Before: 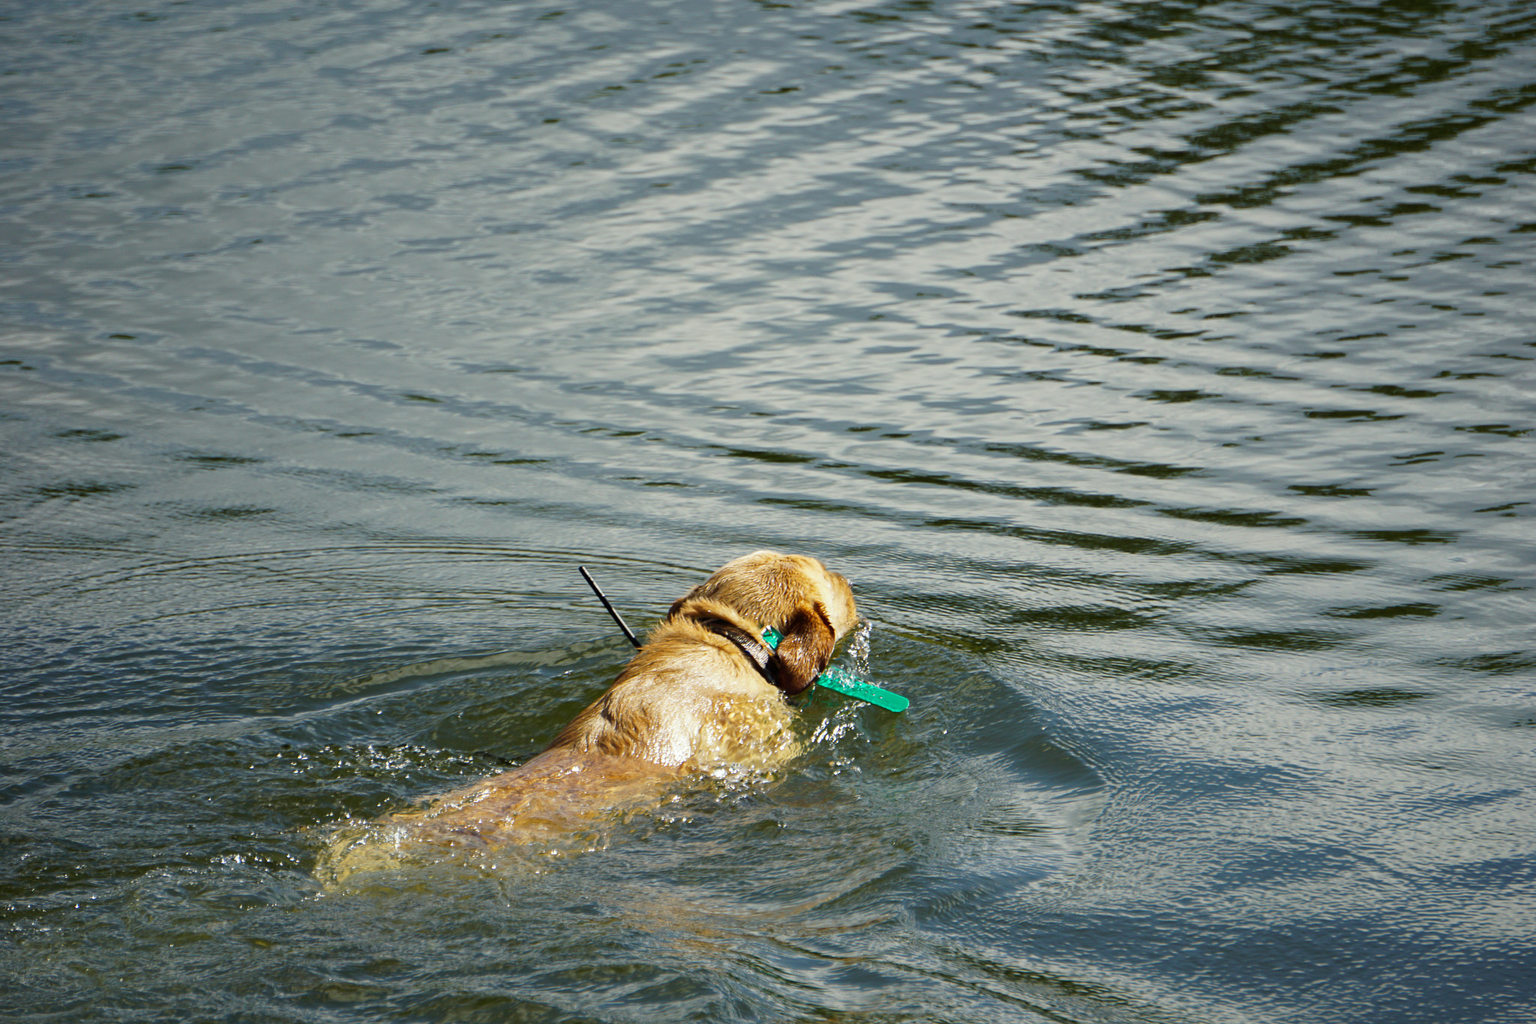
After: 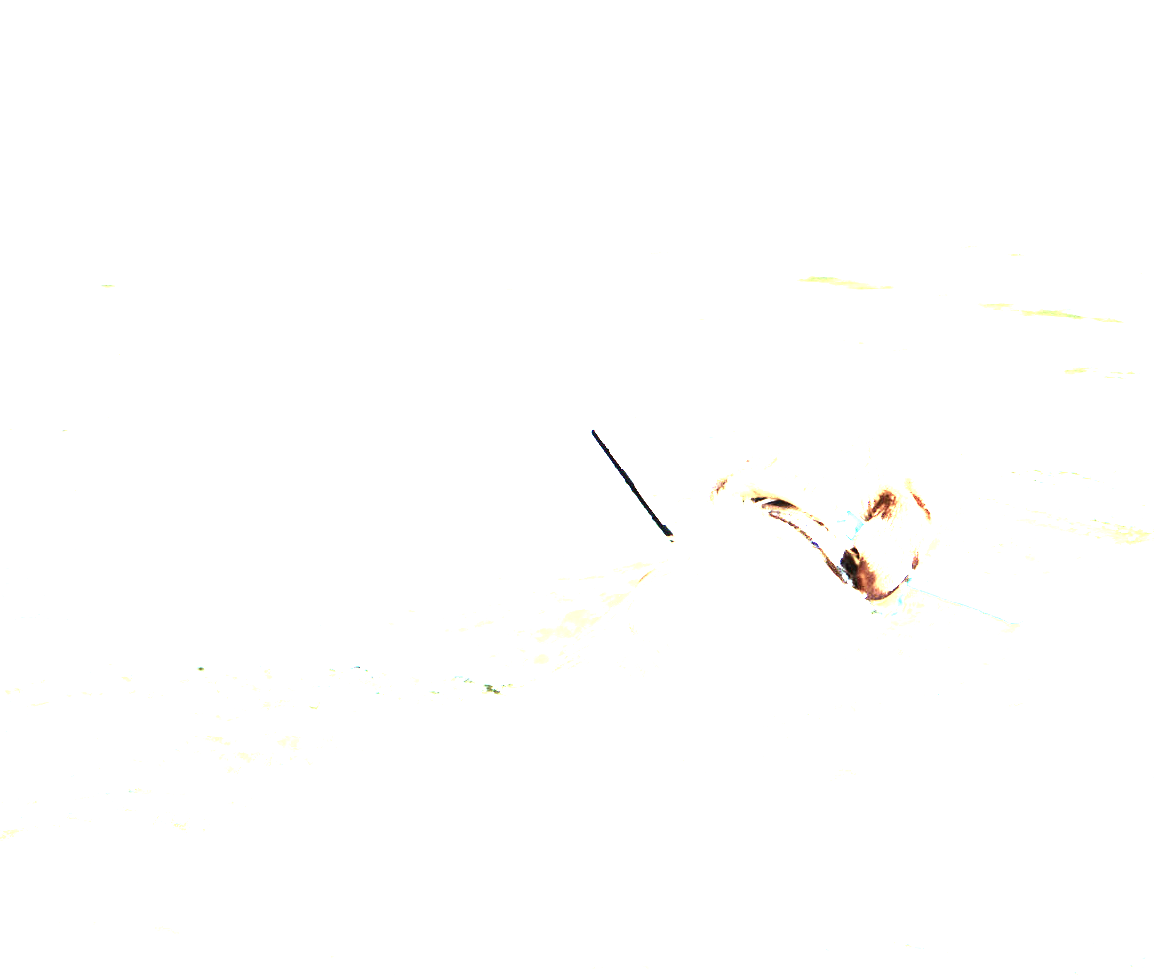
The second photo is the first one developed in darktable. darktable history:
levels: levels [0, 0.352, 0.703]
crop: left 8.853%, top 23.909%, right 34.774%, bottom 4.503%
color correction: highlights a* -12.37, highlights b* -17.61, saturation 0.701
color balance rgb: power › luminance -3.861%, power › chroma 0.563%, power › hue 41.58°, global offset › luminance 0.466%, global offset › hue 61.08°, perceptual saturation grading › global saturation 30.954%, global vibrance 20%
contrast brightness saturation: contrast 0.249, saturation -0.307
base curve: curves: ch0 [(0, 0) (0.036, 0.025) (0.121, 0.166) (0.206, 0.329) (0.605, 0.79) (1, 1)], preserve colors none
exposure: black level correction 0, exposure 4.079 EV, compensate exposure bias true, compensate highlight preservation false
